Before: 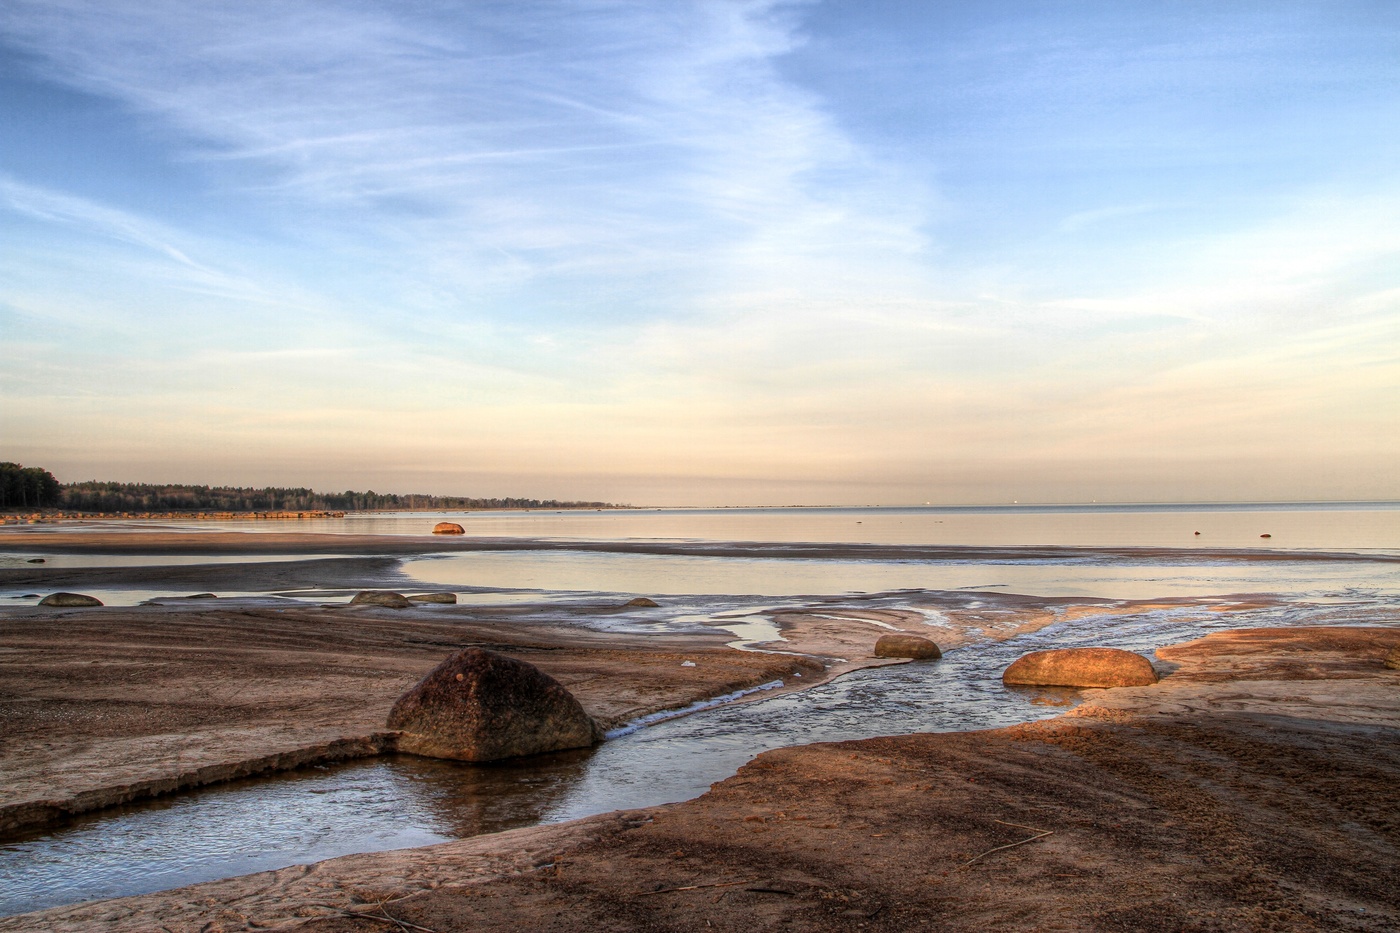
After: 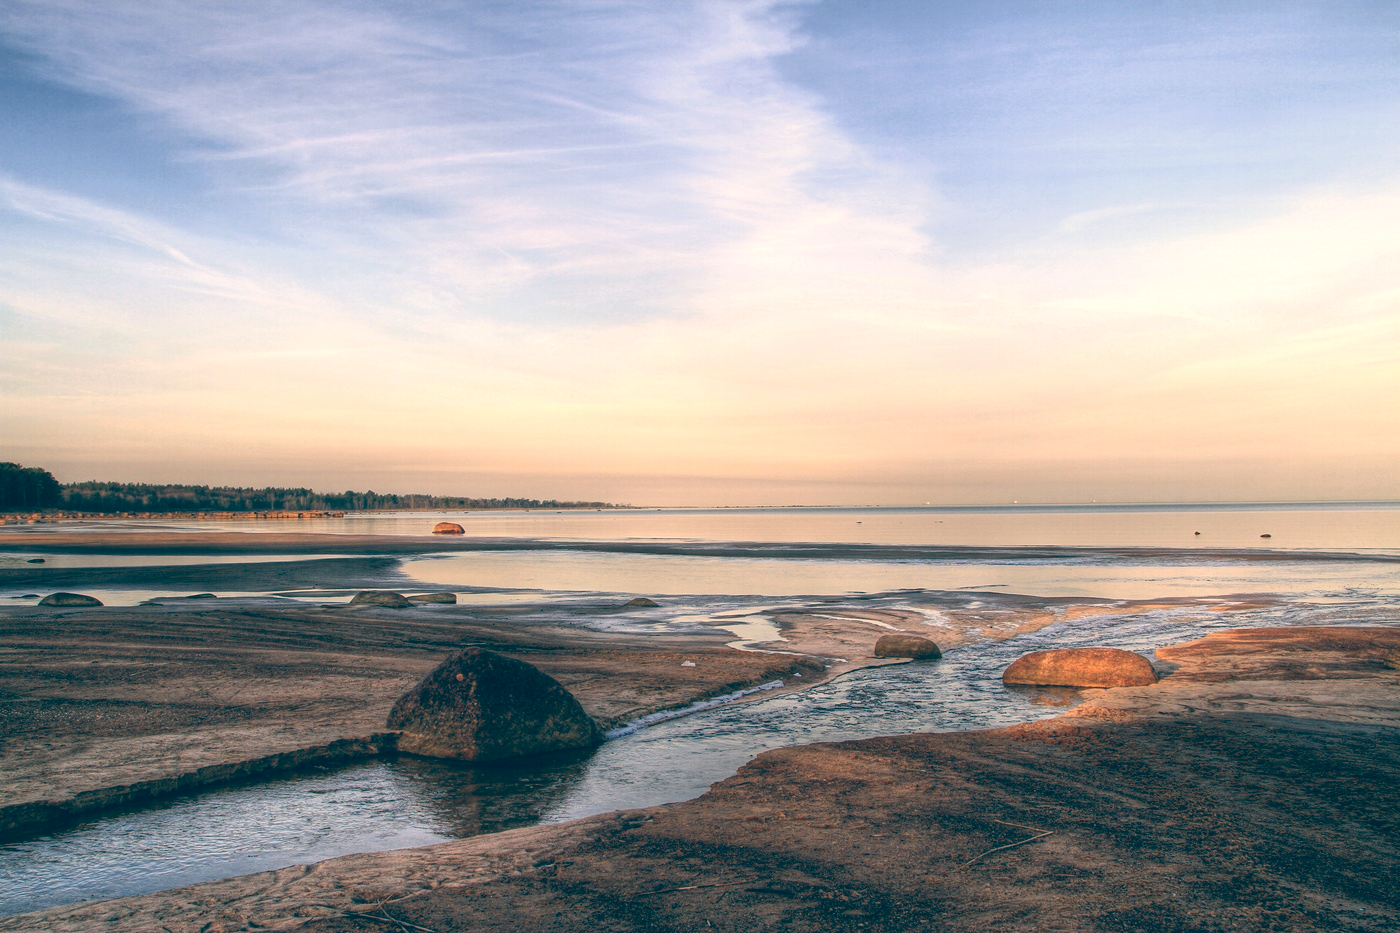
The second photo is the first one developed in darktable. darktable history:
exposure: exposure -0.048 EV, compensate highlight preservation false
color balance: lift [1.006, 0.985, 1.002, 1.015], gamma [1, 0.953, 1.008, 1.047], gain [1.076, 1.13, 1.004, 0.87]
